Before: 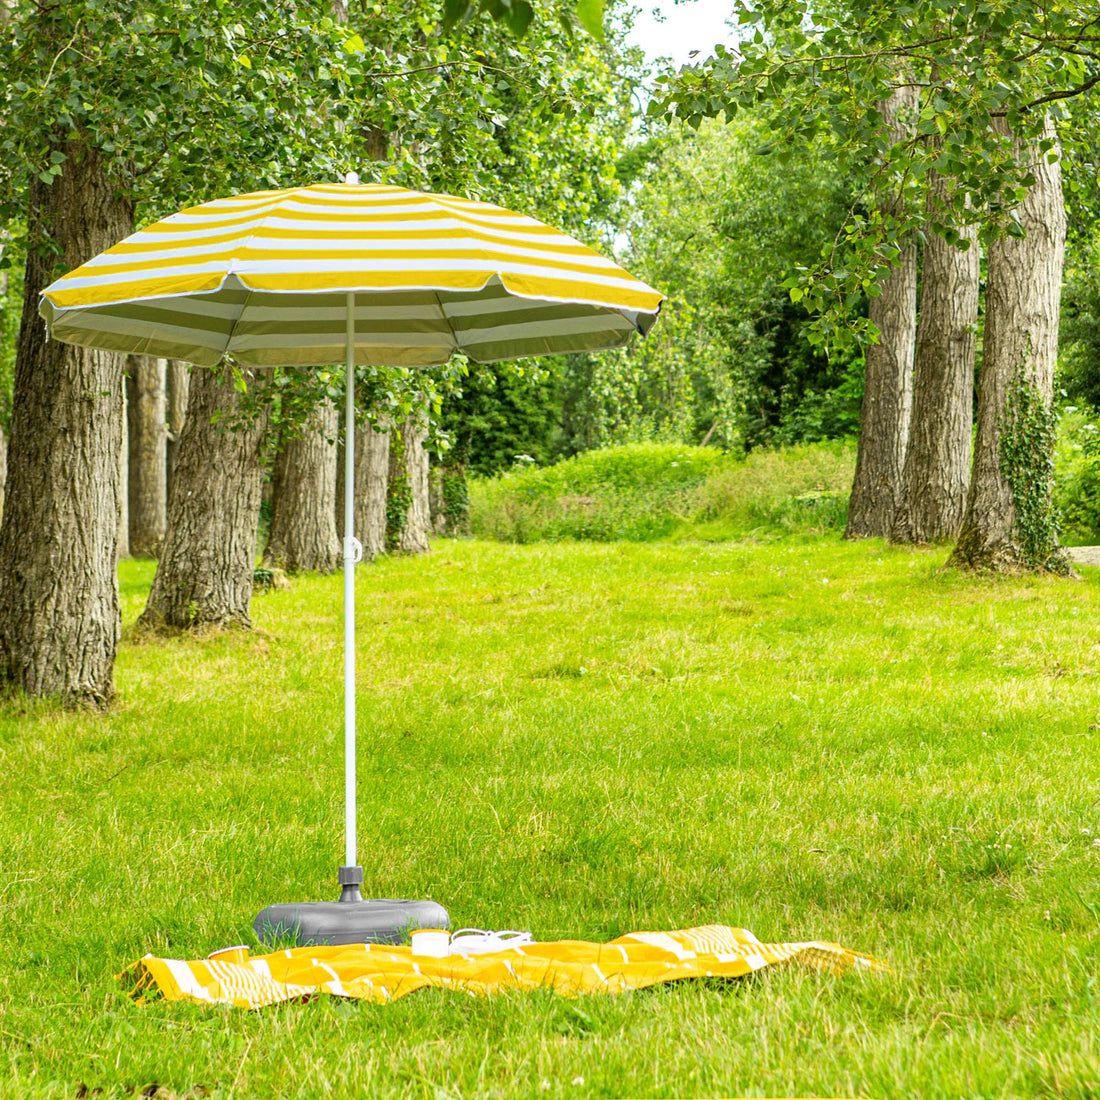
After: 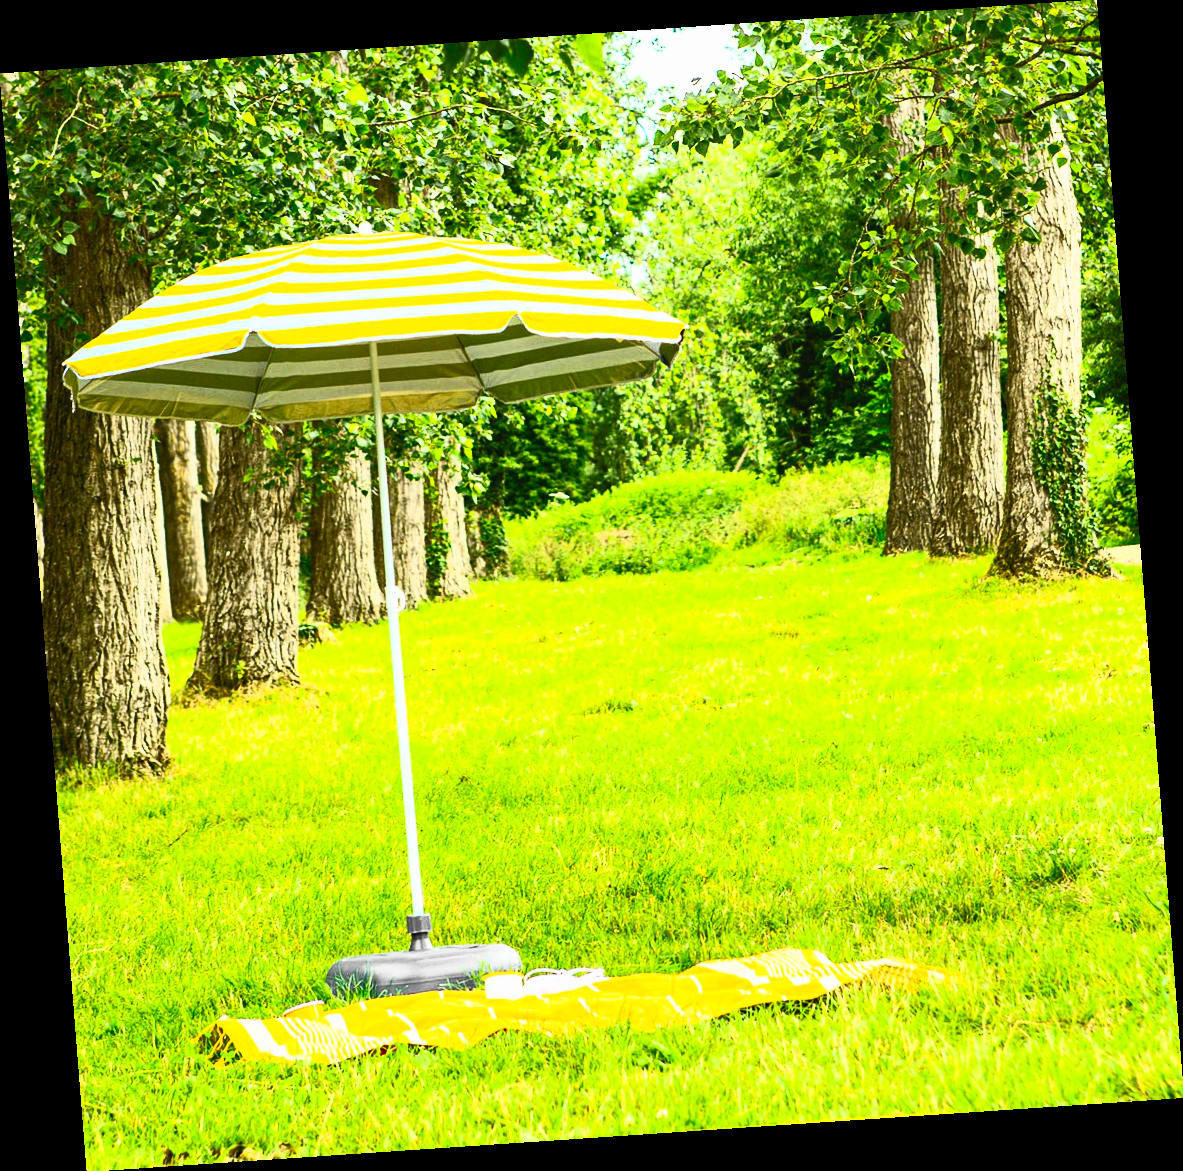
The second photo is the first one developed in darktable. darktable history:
tone equalizer: on, module defaults
rotate and perspective: rotation -4.2°, shear 0.006, automatic cropping off
exposure: exposure -0.582 EV, compensate highlight preservation false
contrast brightness saturation: contrast 0.83, brightness 0.59, saturation 0.59
